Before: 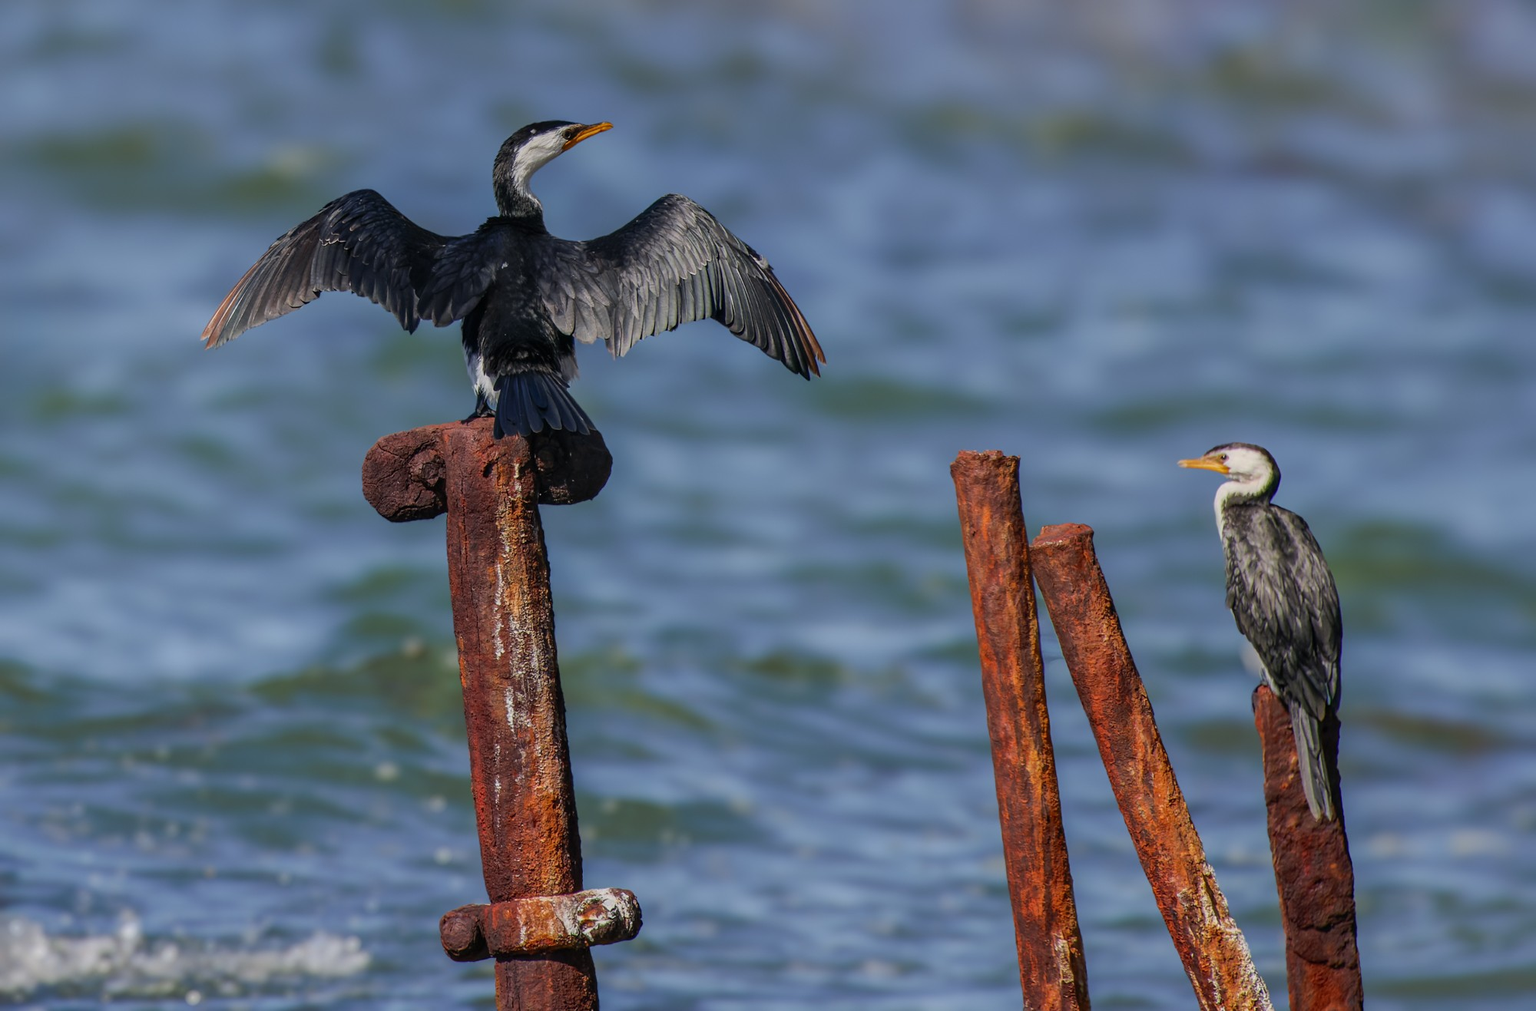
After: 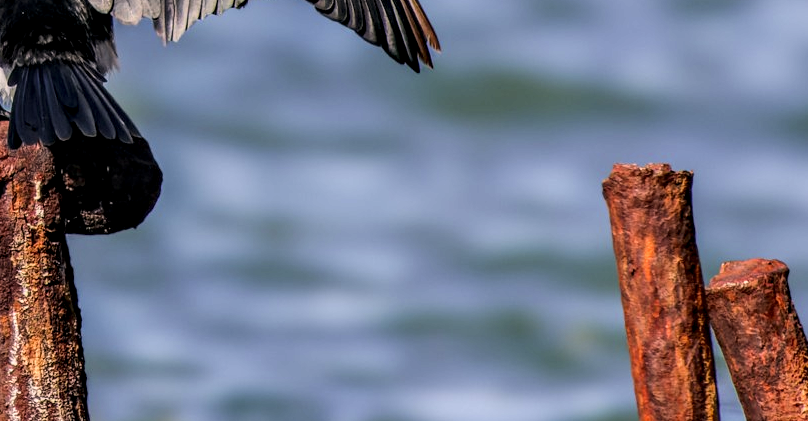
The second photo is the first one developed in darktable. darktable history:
tone curve: curves: ch0 [(0, 0) (0.004, 0.001) (0.133, 0.112) (0.325, 0.362) (0.832, 0.893) (1, 1)], color space Lab, linked channels, preserve colors none
color correction: highlights a* 5.81, highlights b* 4.84
exposure: exposure 0.081 EV, compensate highlight preservation false
crop: left 31.751%, top 32.172%, right 27.8%, bottom 35.83%
local contrast: highlights 59%, detail 145%
